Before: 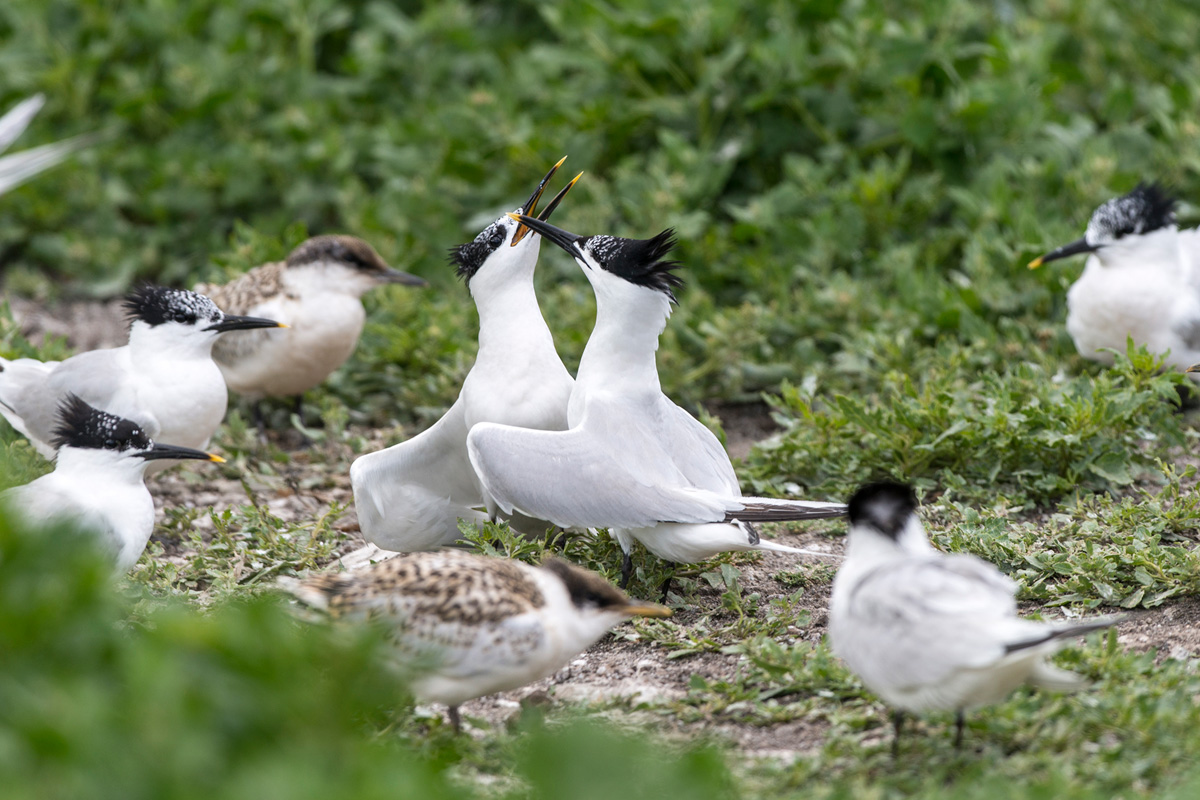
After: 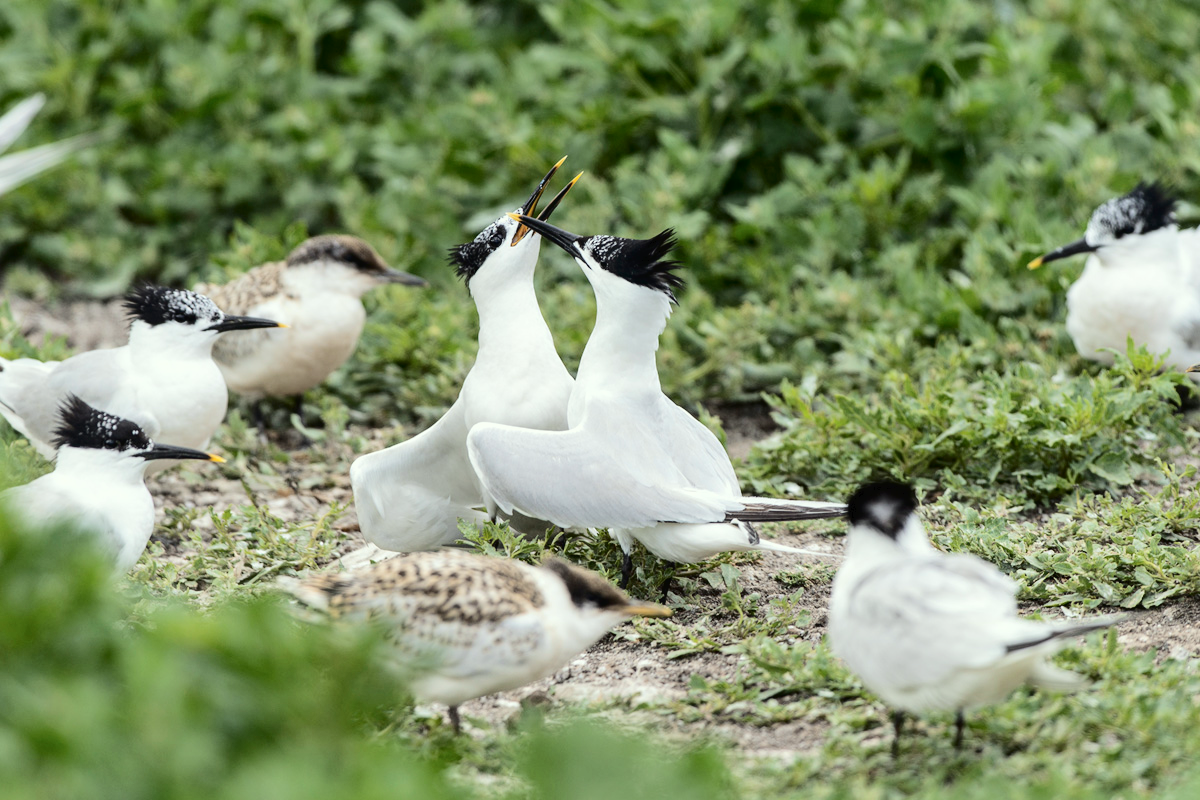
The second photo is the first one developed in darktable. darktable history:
color correction: highlights a* -4.63, highlights b* 5.05, saturation 0.96
tone curve: curves: ch0 [(0, 0) (0.003, 0.019) (0.011, 0.021) (0.025, 0.023) (0.044, 0.026) (0.069, 0.037) (0.1, 0.059) (0.136, 0.088) (0.177, 0.138) (0.224, 0.199) (0.277, 0.279) (0.335, 0.376) (0.399, 0.481) (0.468, 0.581) (0.543, 0.658) (0.623, 0.735) (0.709, 0.8) (0.801, 0.861) (0.898, 0.928) (1, 1)], color space Lab, independent channels, preserve colors none
